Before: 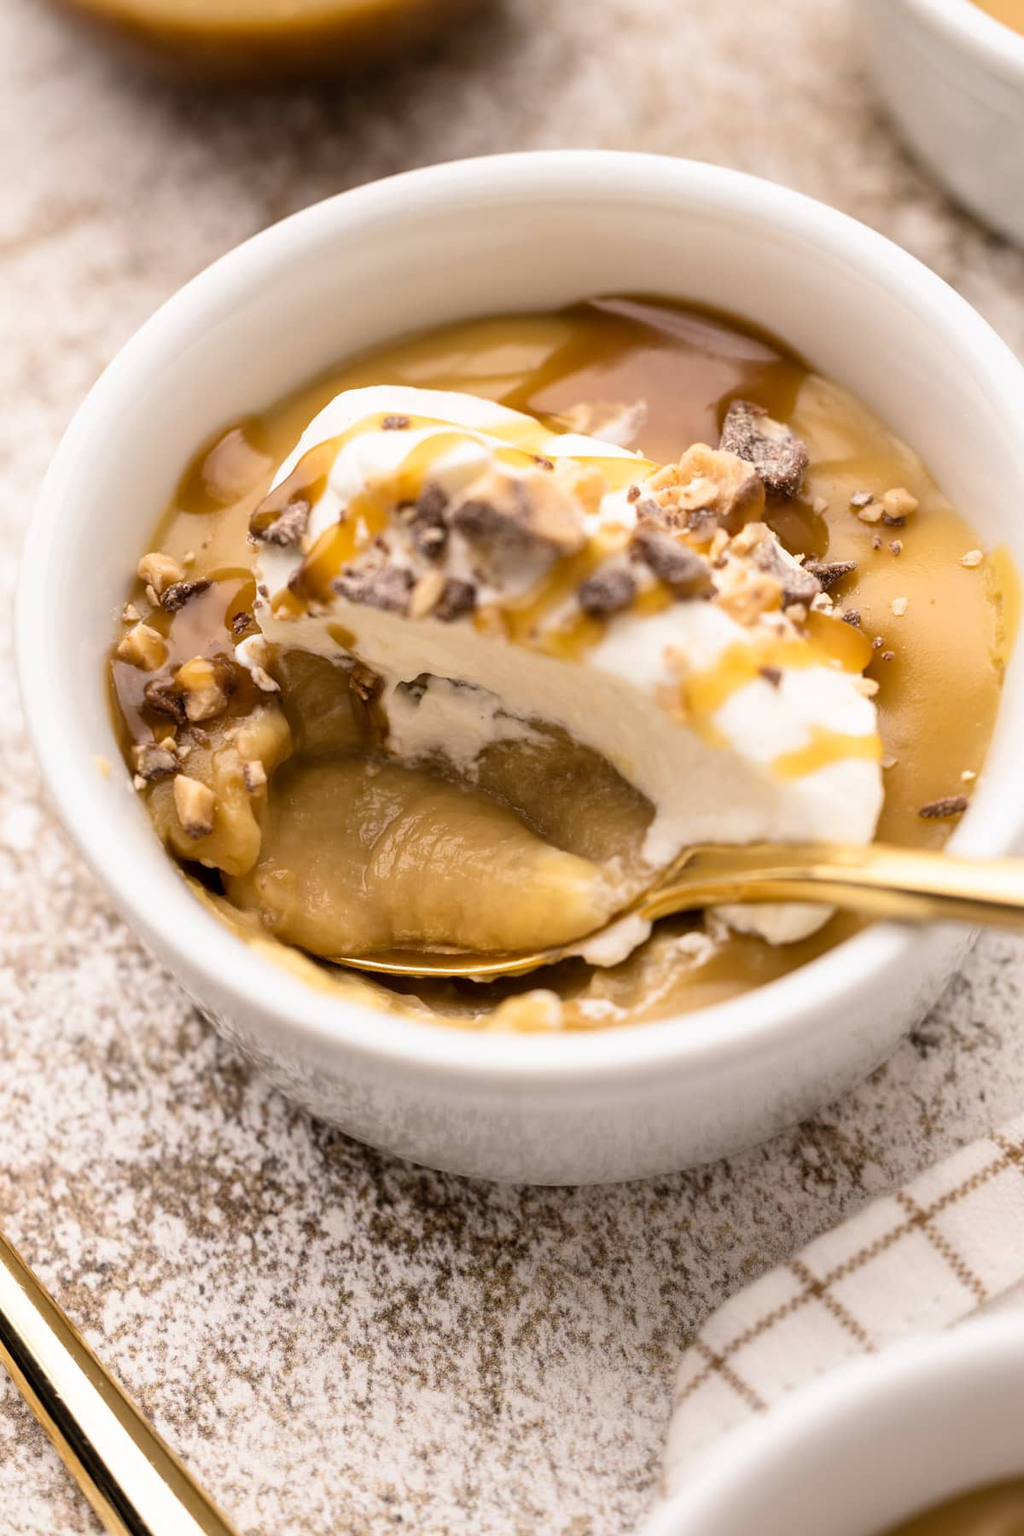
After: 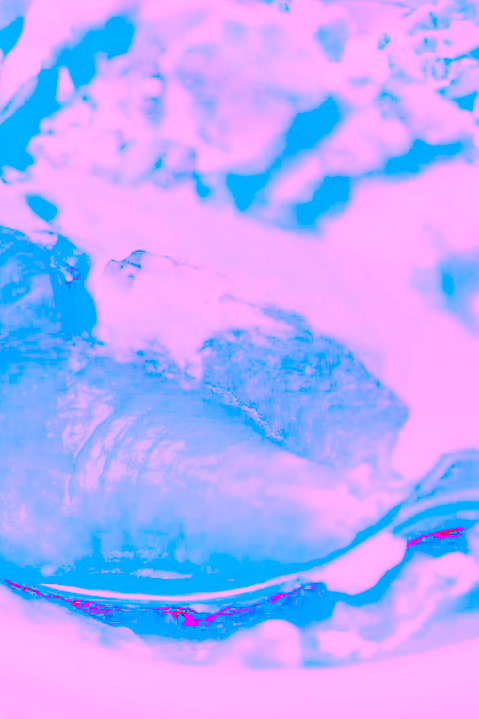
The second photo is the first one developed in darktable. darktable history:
crop: left 30%, top 30%, right 30%, bottom 30%
exposure: exposure 8 EV, compensate highlight preservation false
shadows and highlights: shadows 37.27, highlights -28.18, soften with gaussian
base curve: curves: ch0 [(0, 0) (0.028, 0.03) (0.121, 0.232) (0.46, 0.748) (0.859, 0.968) (1, 1)], preserve colors none
local contrast: highlights 100%, shadows 100%, detail 120%, midtone range 0.2
contrast equalizer: octaves 7, y [[0.6 ×6], [0.55 ×6], [0 ×6], [0 ×6], [0 ×6]], mix 0.35
color zones: curves: ch0 [(0.826, 0.353)]; ch1 [(0.242, 0.647) (0.889, 0.342)]; ch2 [(0.246, 0.089) (0.969, 0.068)]
color correction: highlights a* 10.44, highlights b* 30.04, shadows a* 2.73, shadows b* 17.51, saturation 1.72
